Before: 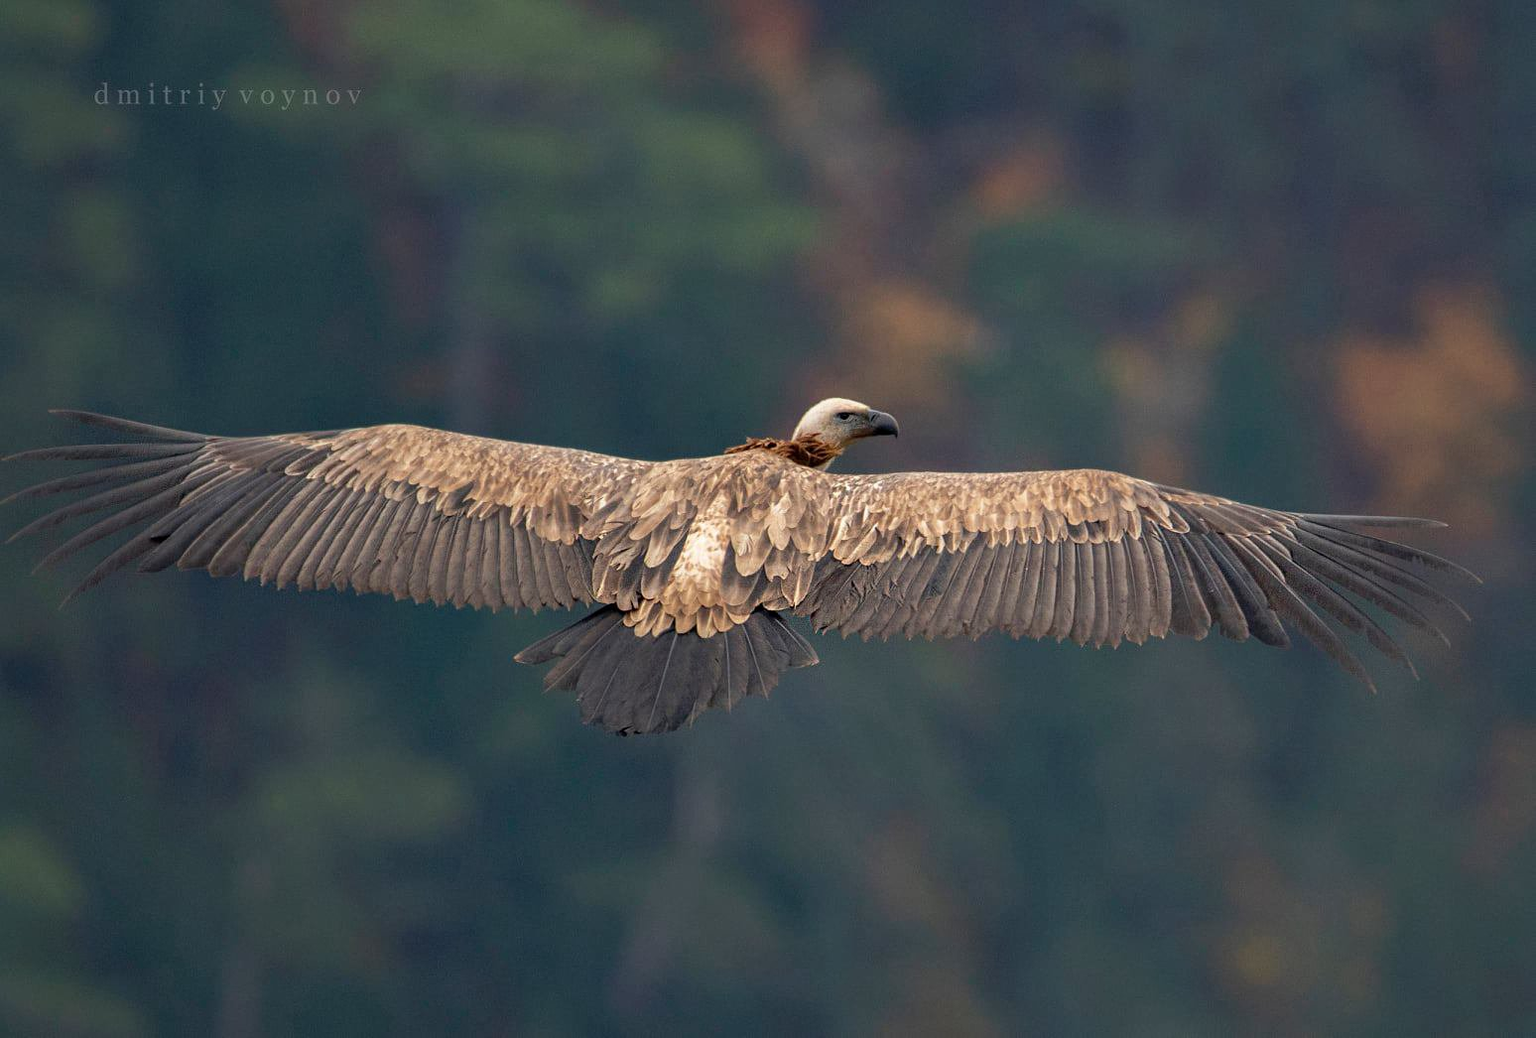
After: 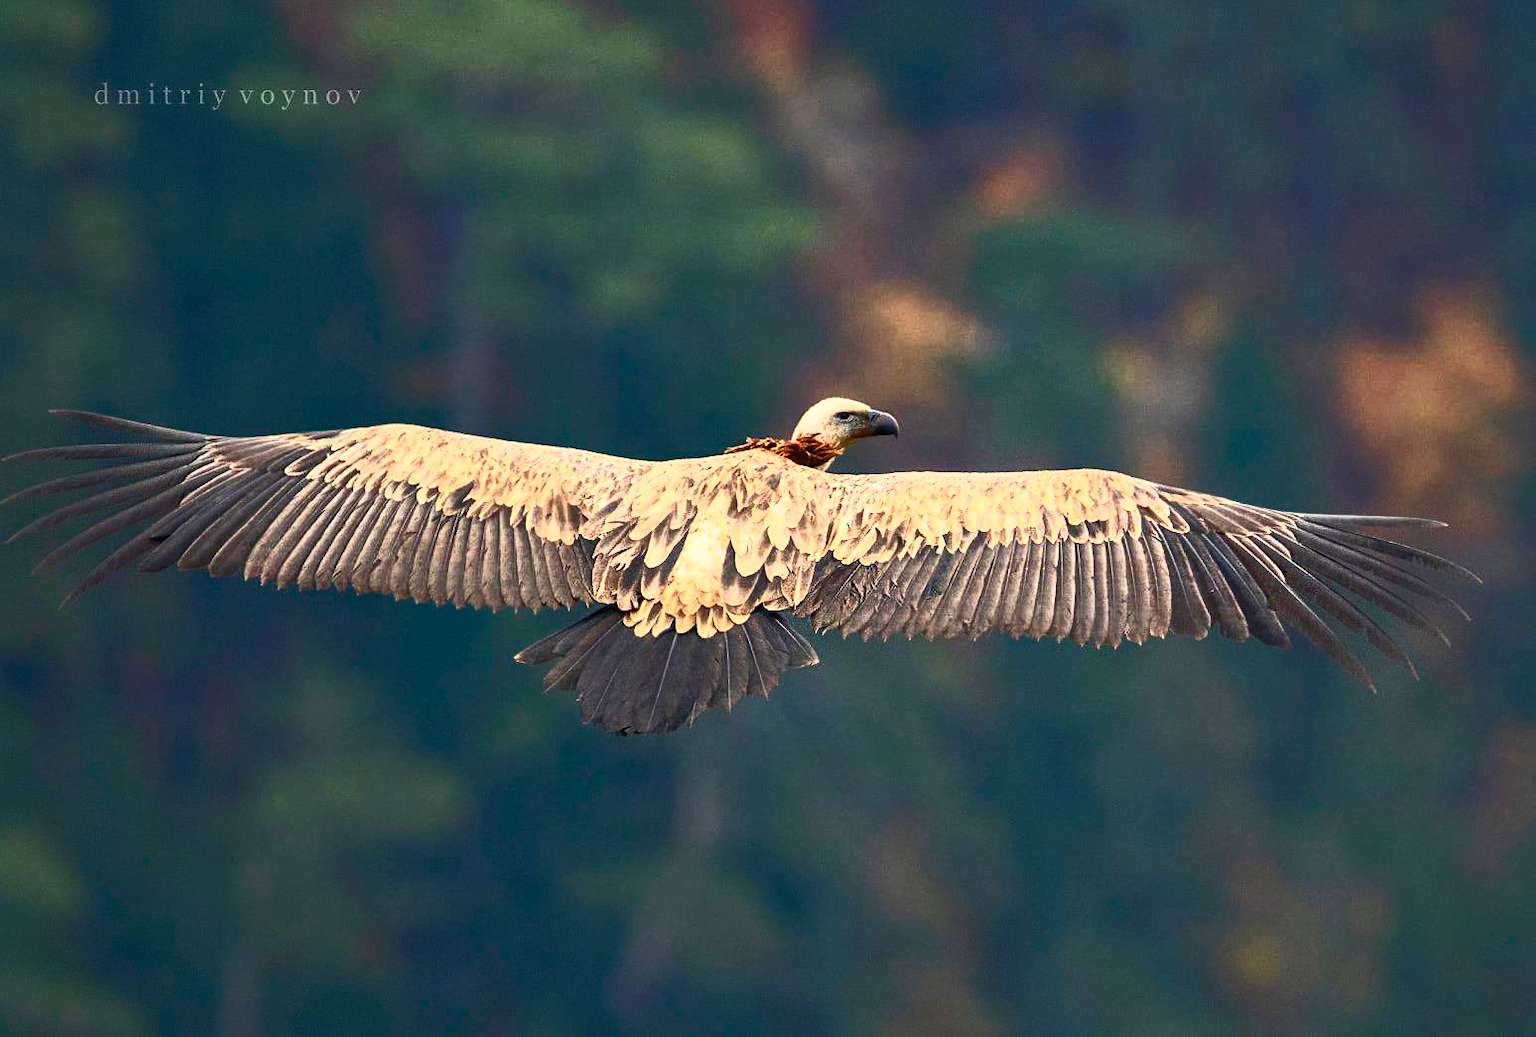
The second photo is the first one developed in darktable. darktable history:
color correction: highlights b* 3.05
contrast brightness saturation: contrast 0.845, brightness 0.587, saturation 0.598
